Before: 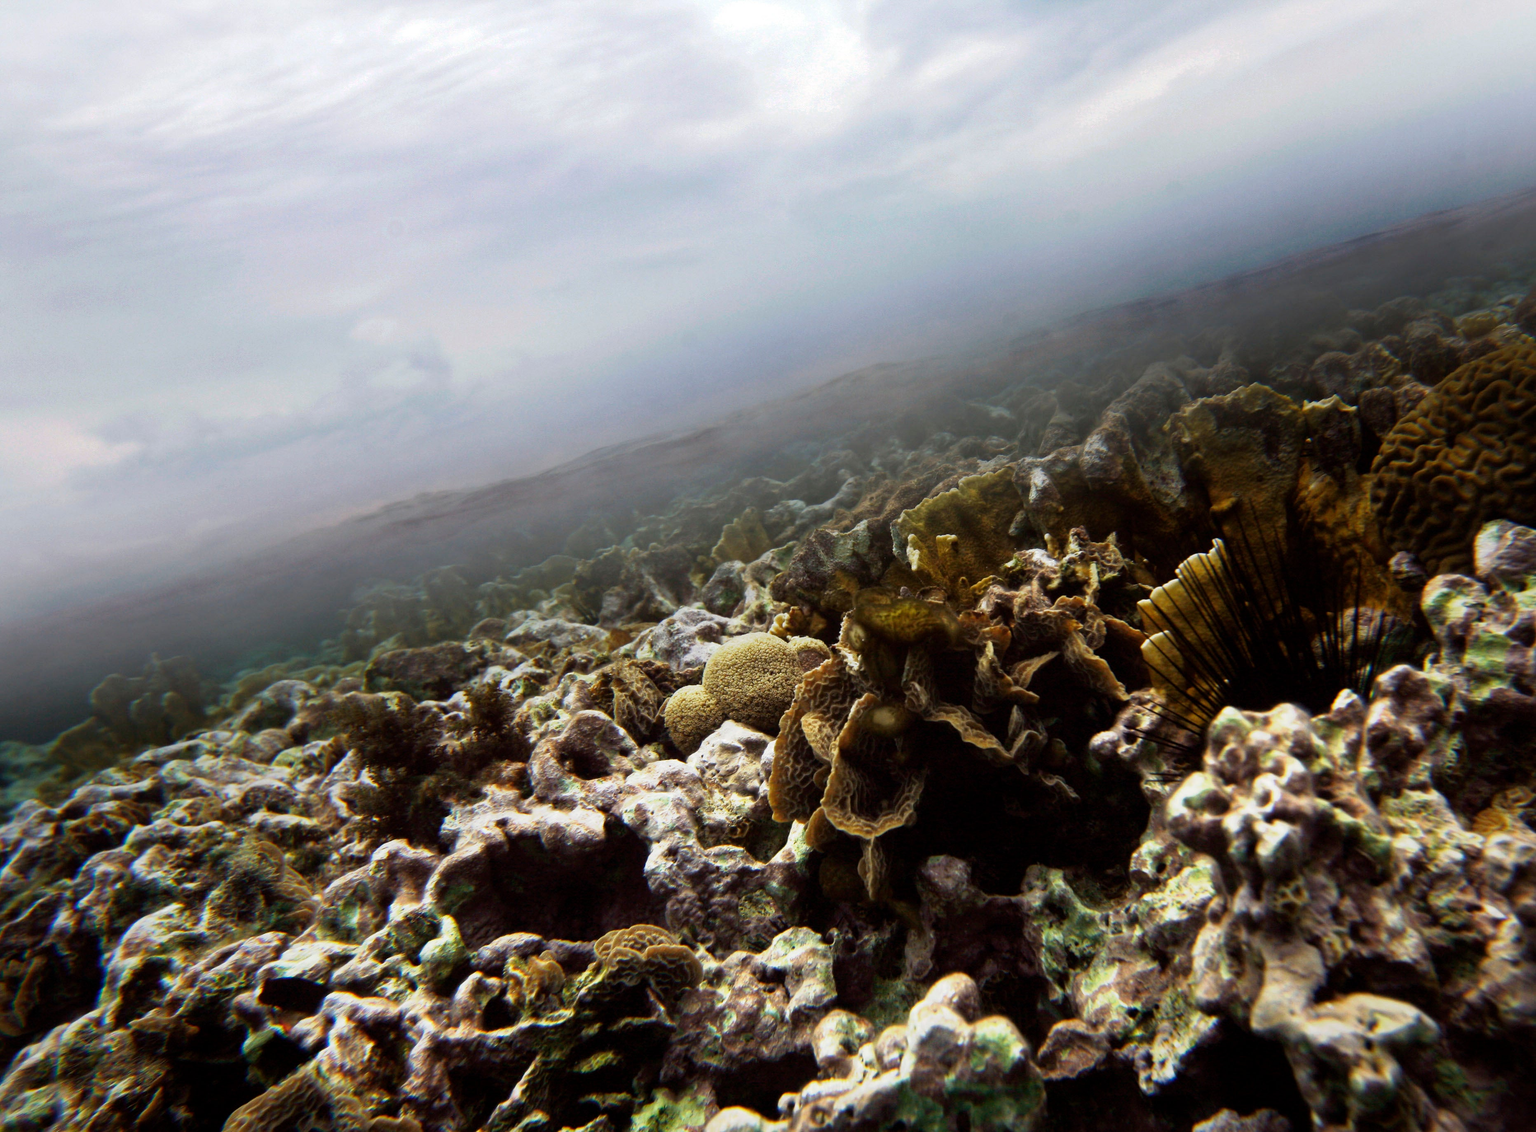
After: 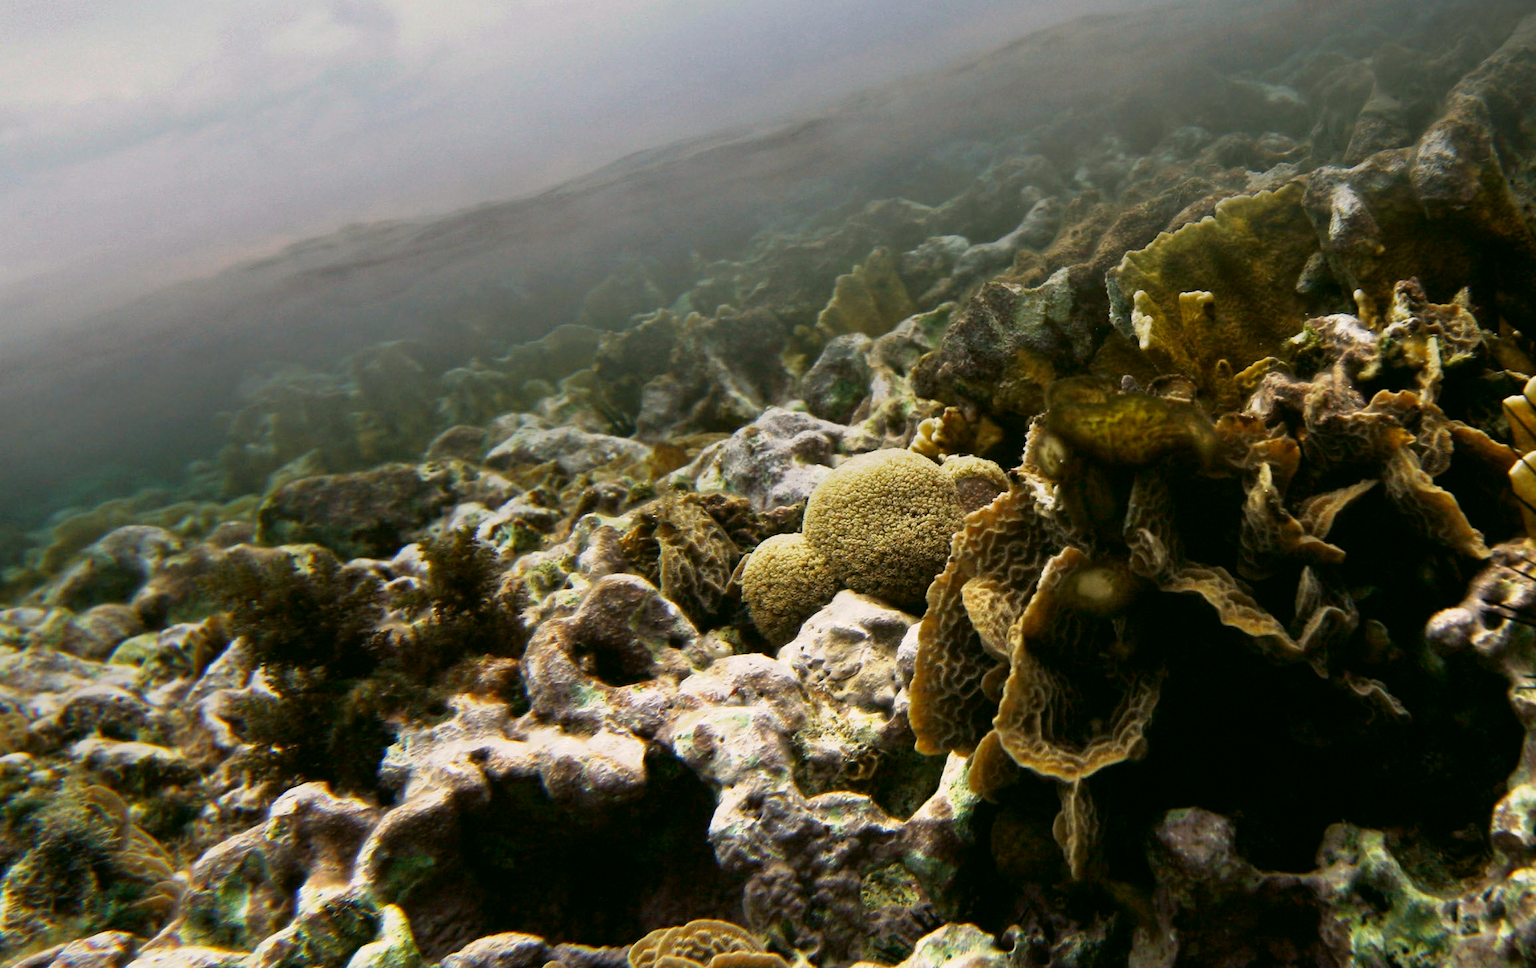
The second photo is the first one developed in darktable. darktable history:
crop: left 13.312%, top 31.28%, right 24.627%, bottom 15.582%
color correction: highlights a* 4.02, highlights b* 4.98, shadows a* -7.55, shadows b* 4.98
